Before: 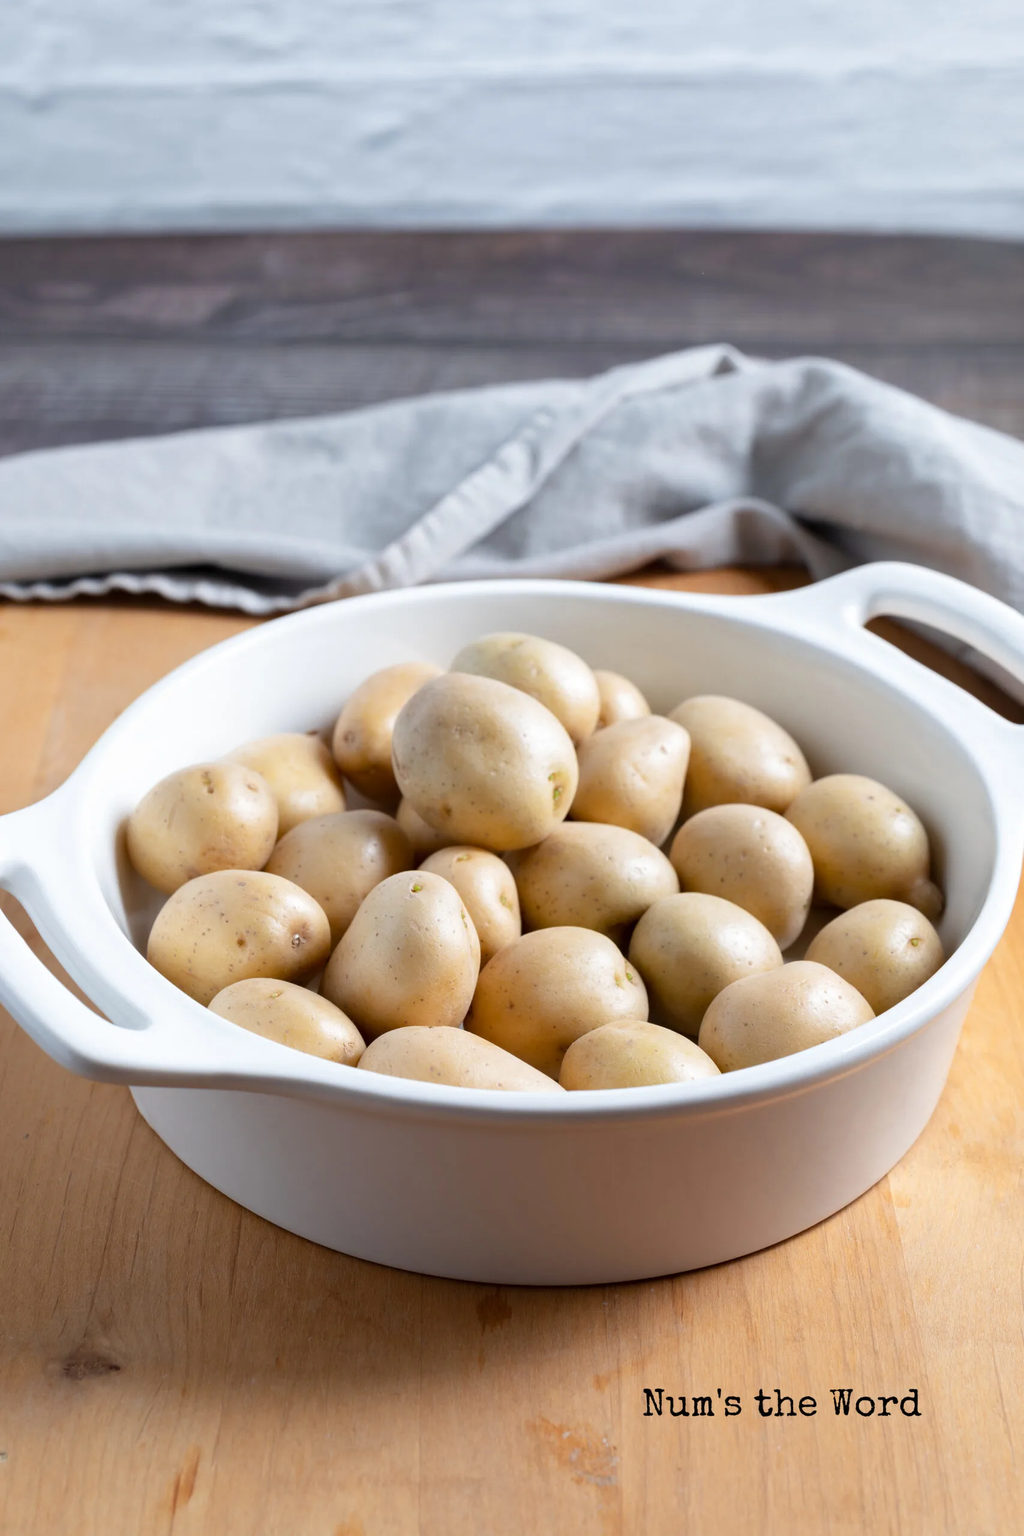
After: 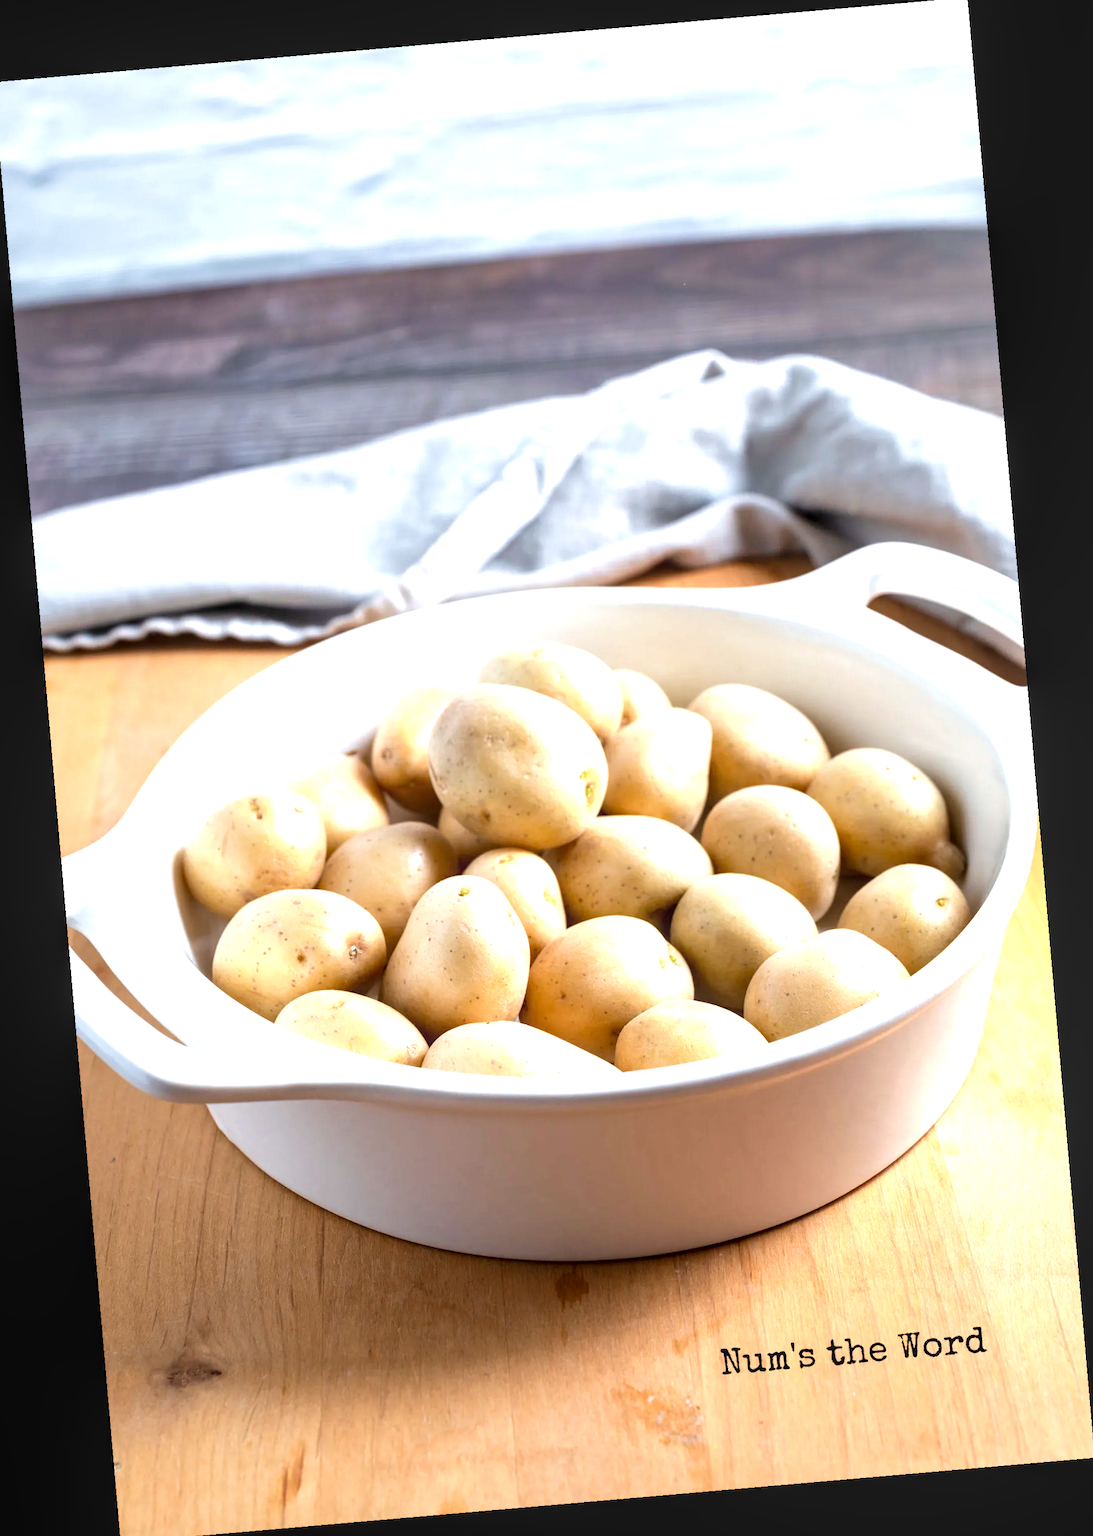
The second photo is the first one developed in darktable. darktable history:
crop and rotate: left 0.614%, top 0.179%, bottom 0.309%
exposure: exposure 1 EV, compensate highlight preservation false
rotate and perspective: rotation -4.98°, automatic cropping off
velvia: on, module defaults
local contrast: on, module defaults
